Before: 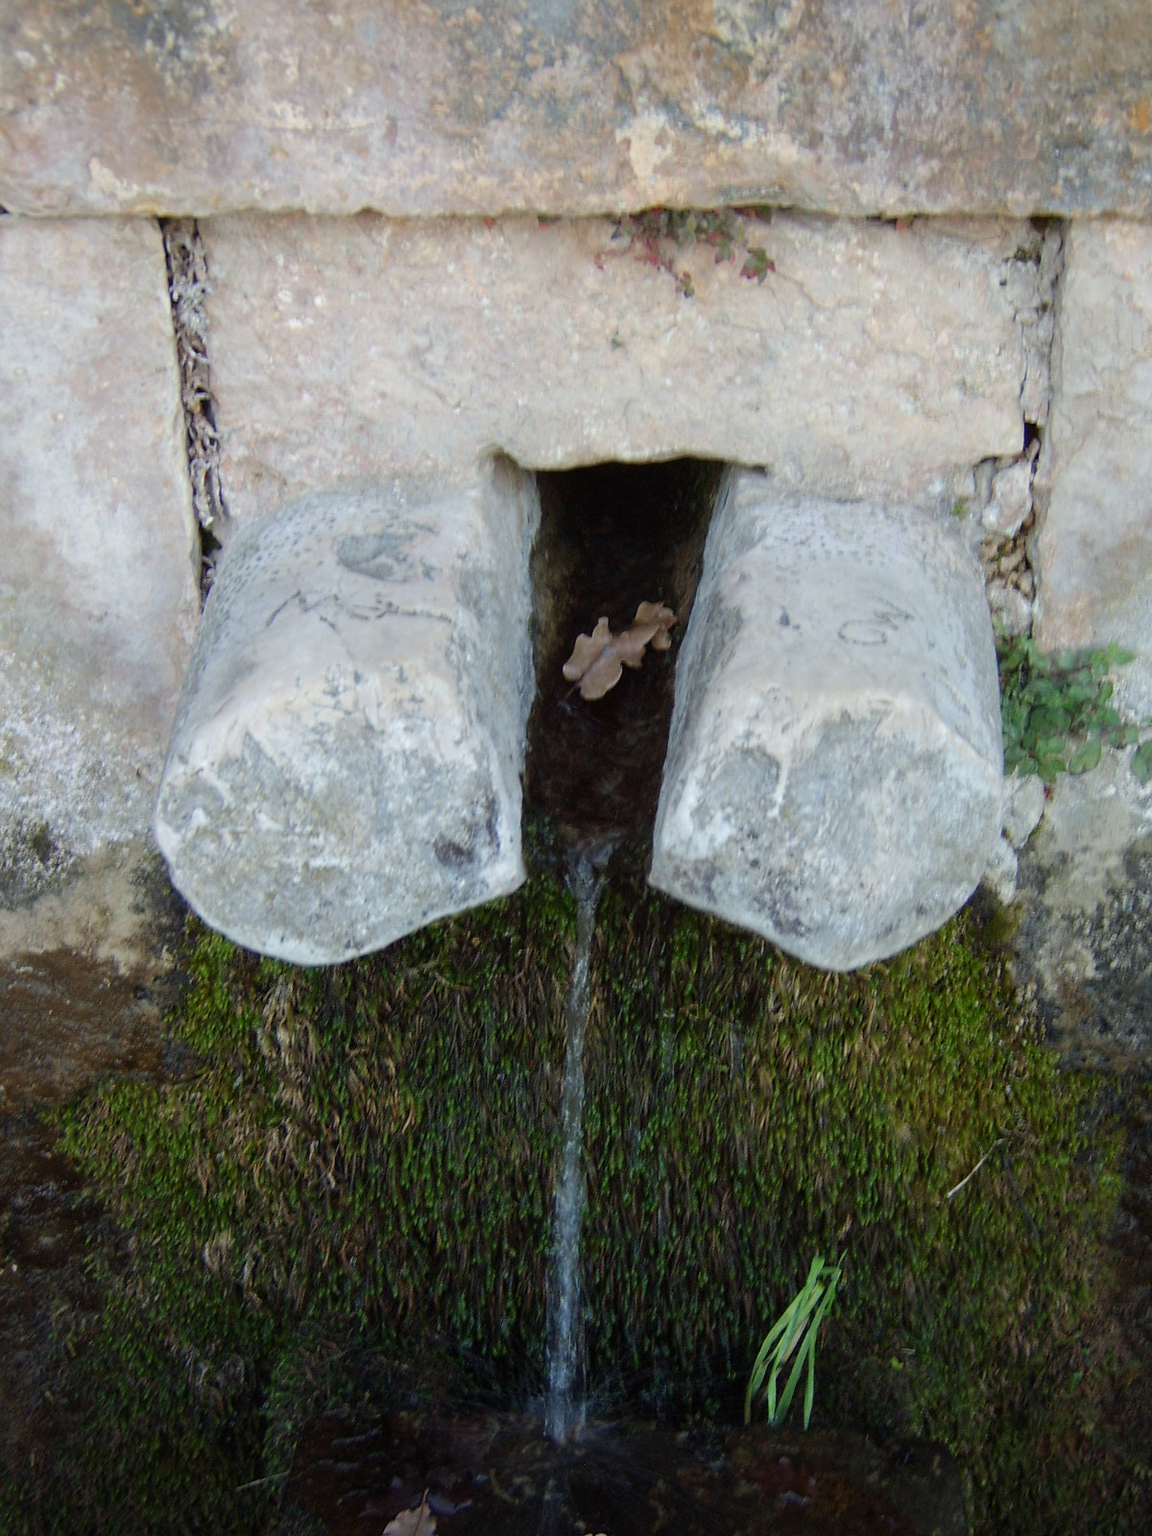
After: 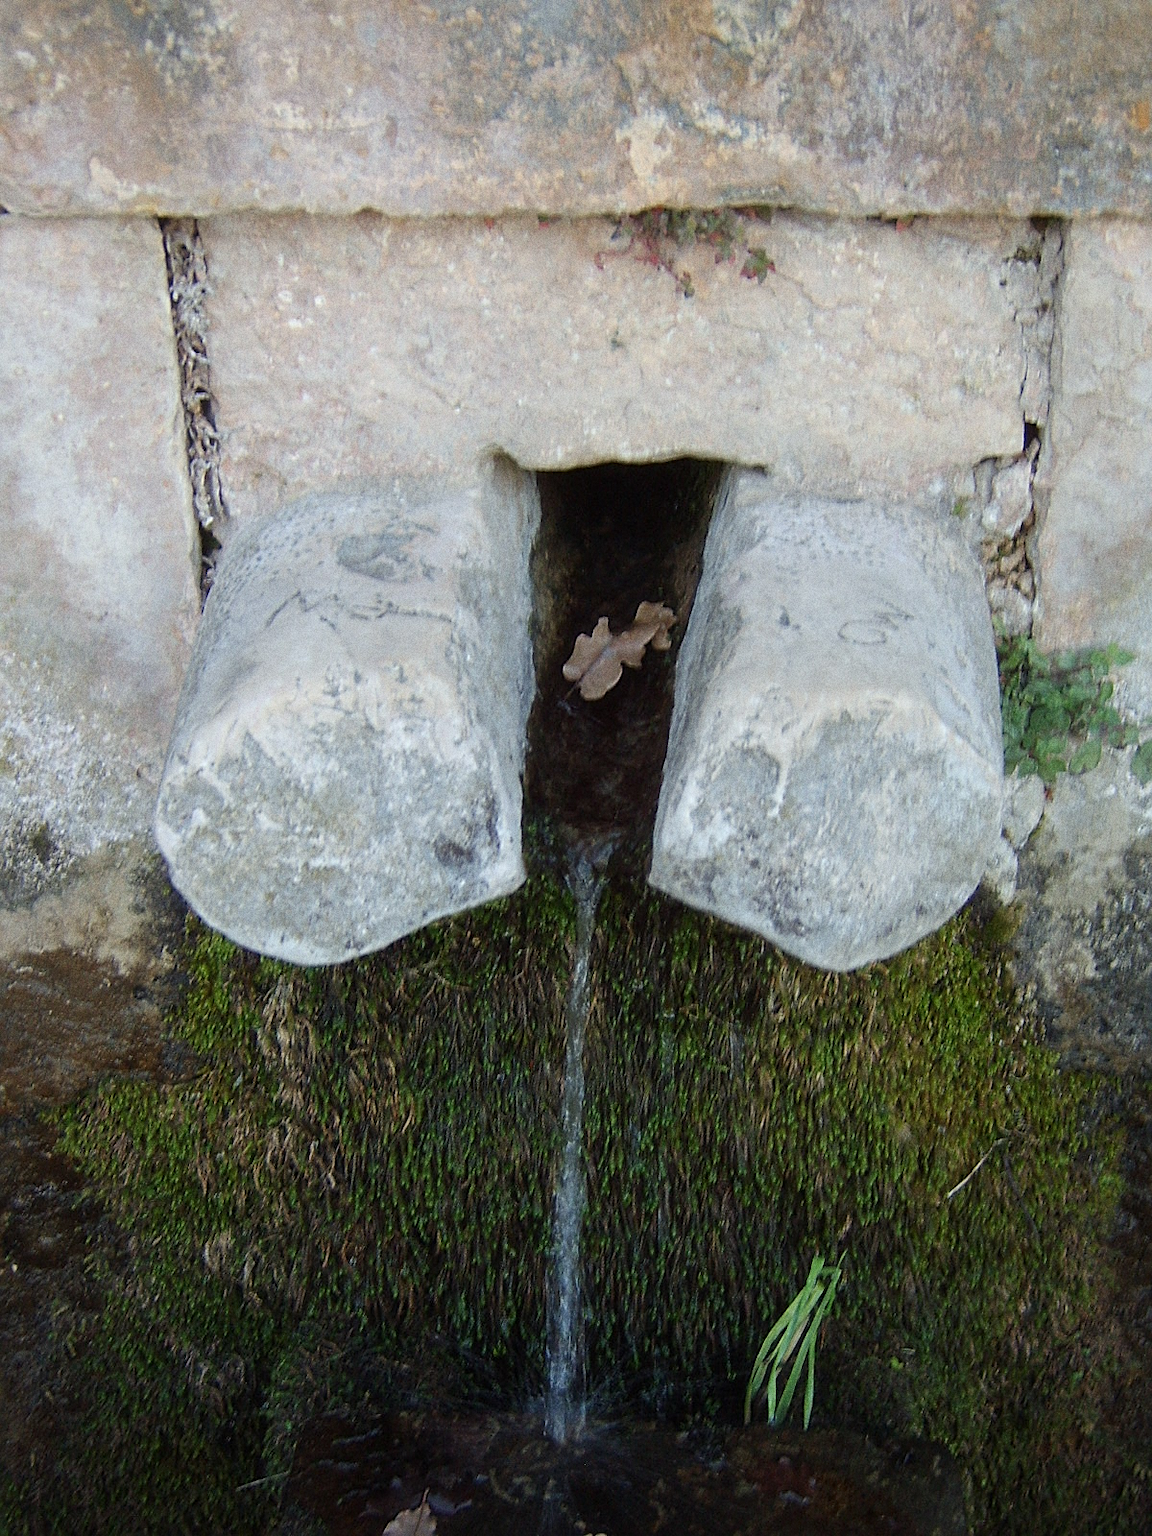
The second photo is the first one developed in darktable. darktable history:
haze removal: strength -0.05
sharpen: on, module defaults
grain: coarseness 8.68 ISO, strength 31.94%
